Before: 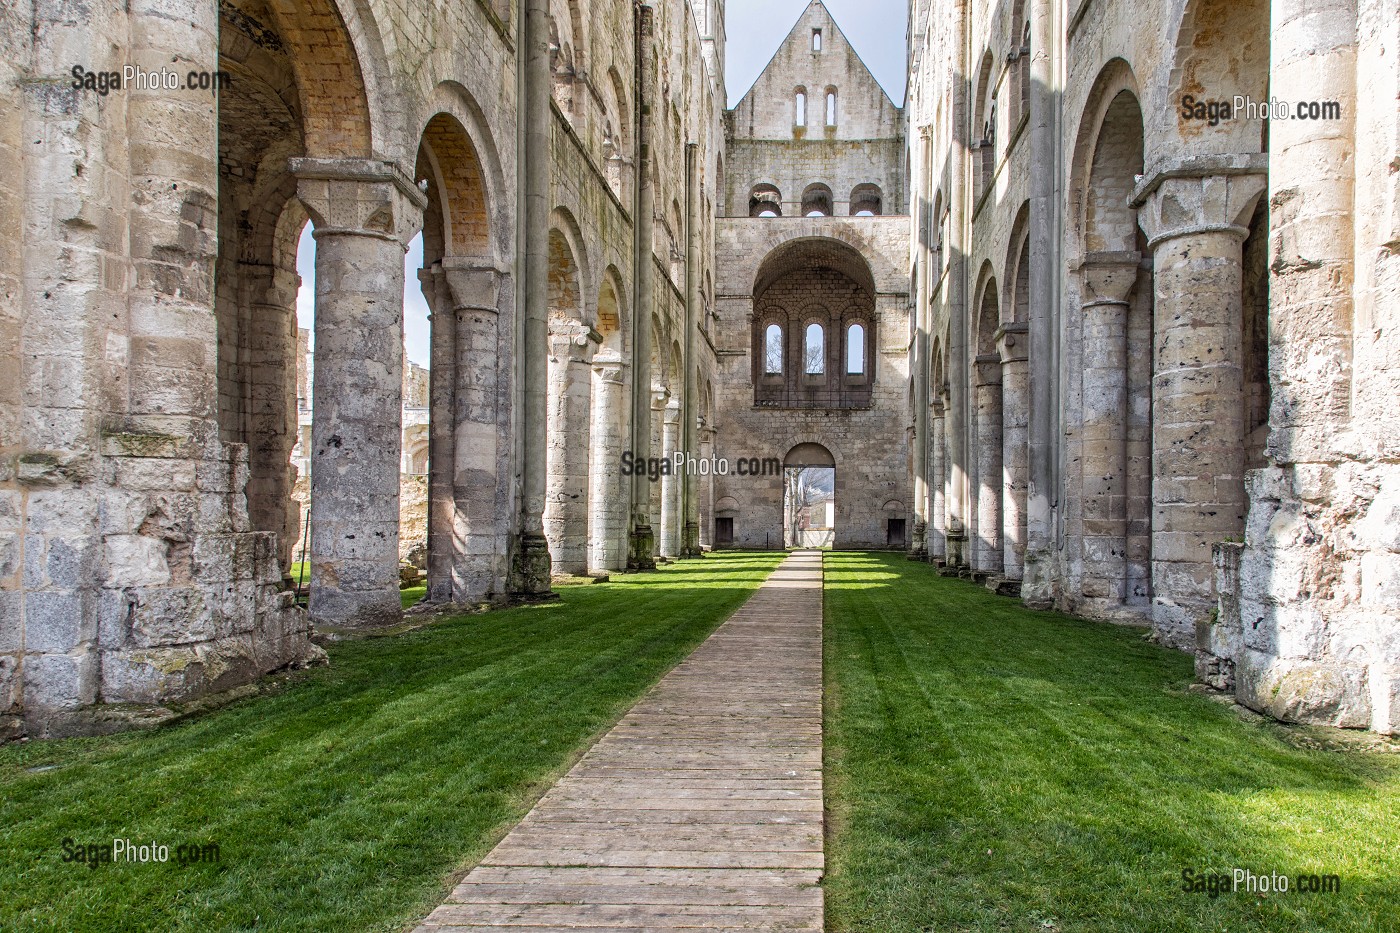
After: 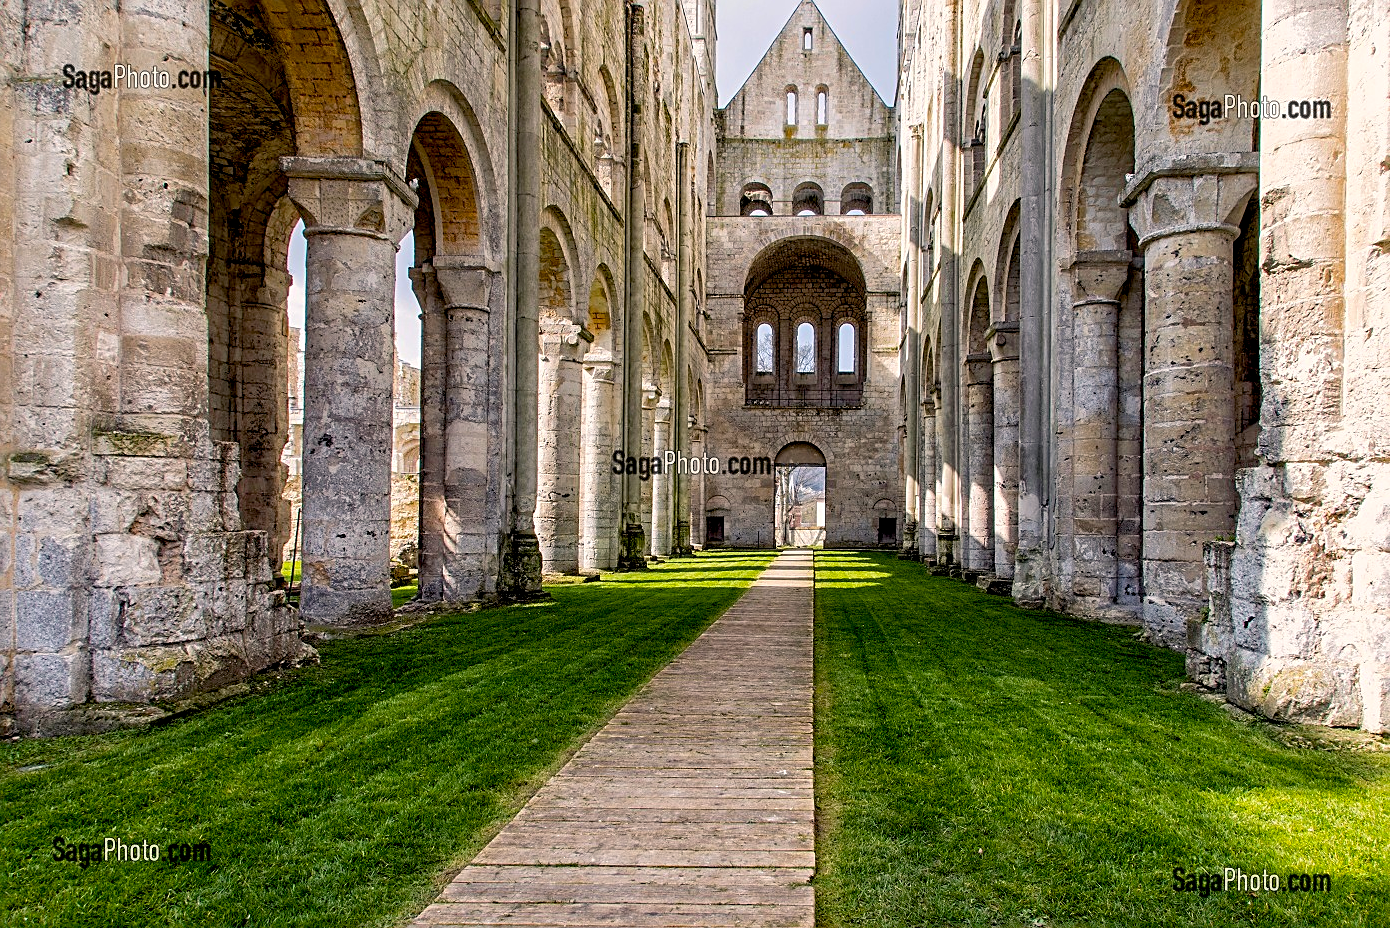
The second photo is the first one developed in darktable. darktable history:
color balance rgb: highlights gain › chroma 1.628%, highlights gain › hue 55.68°, perceptual saturation grading › global saturation 25.495%
sharpen: on, module defaults
exposure: black level correction 0.017, exposure -0.005 EV, compensate highlight preservation false
crop and rotate: left 0.687%, top 0.234%, bottom 0.262%
